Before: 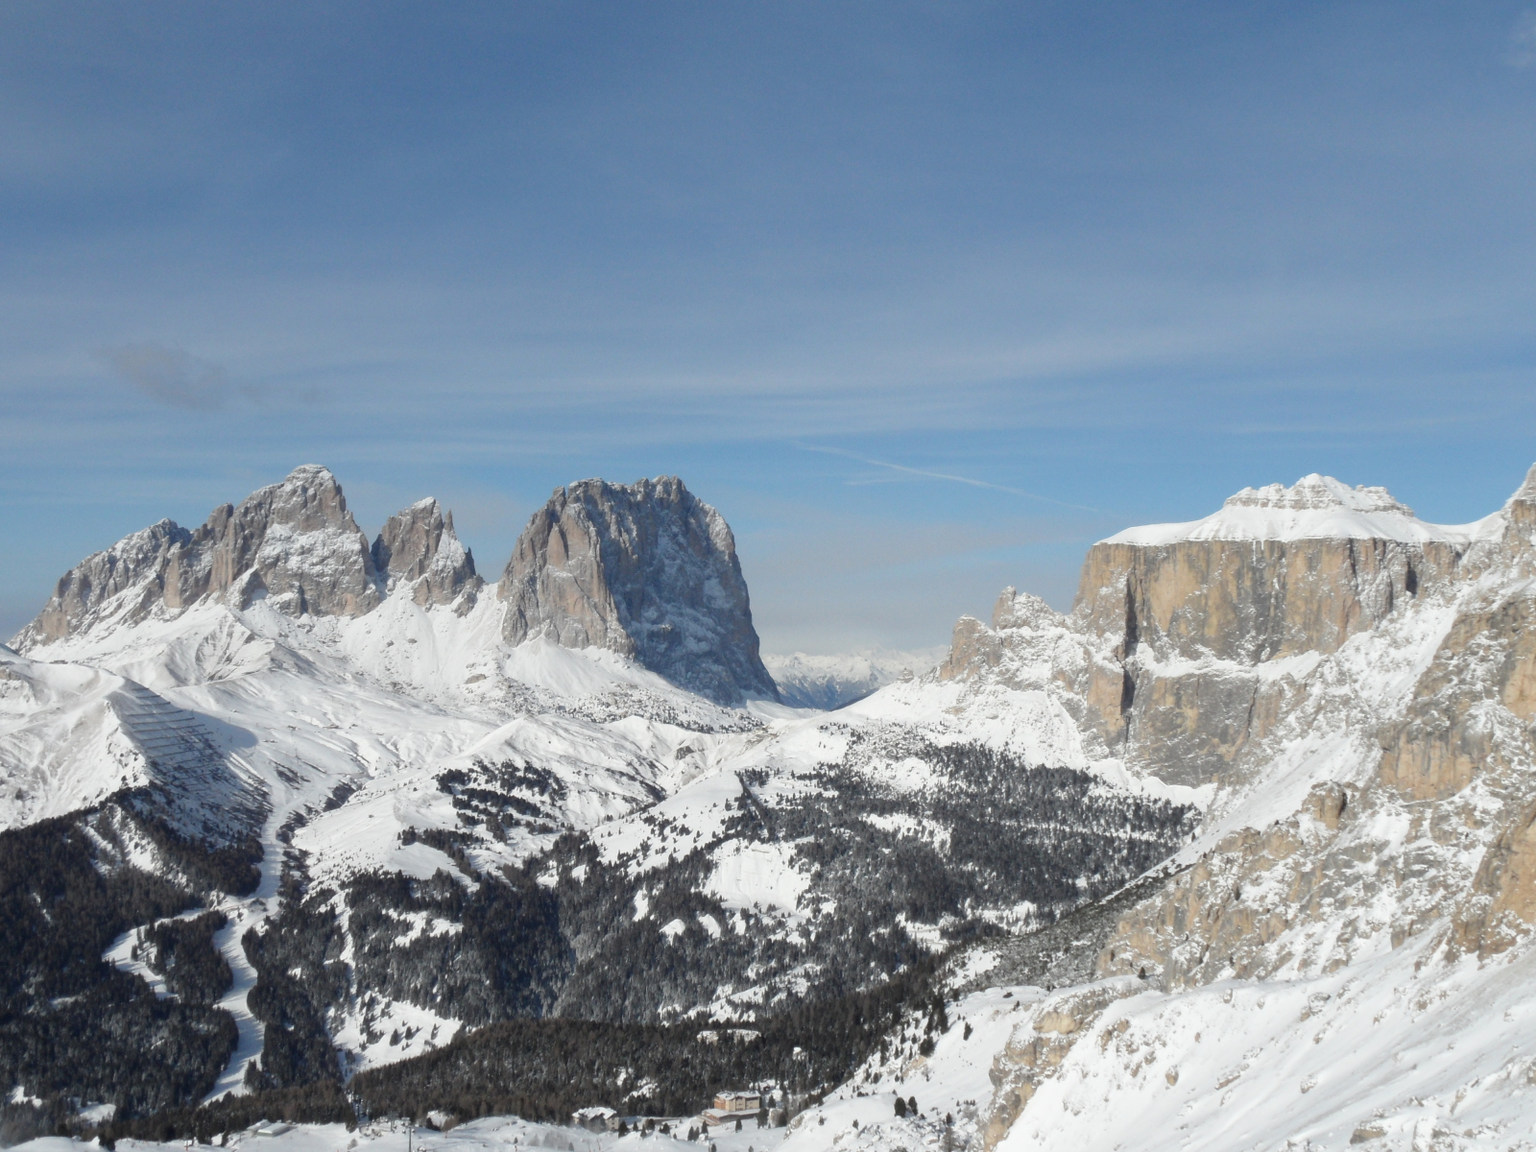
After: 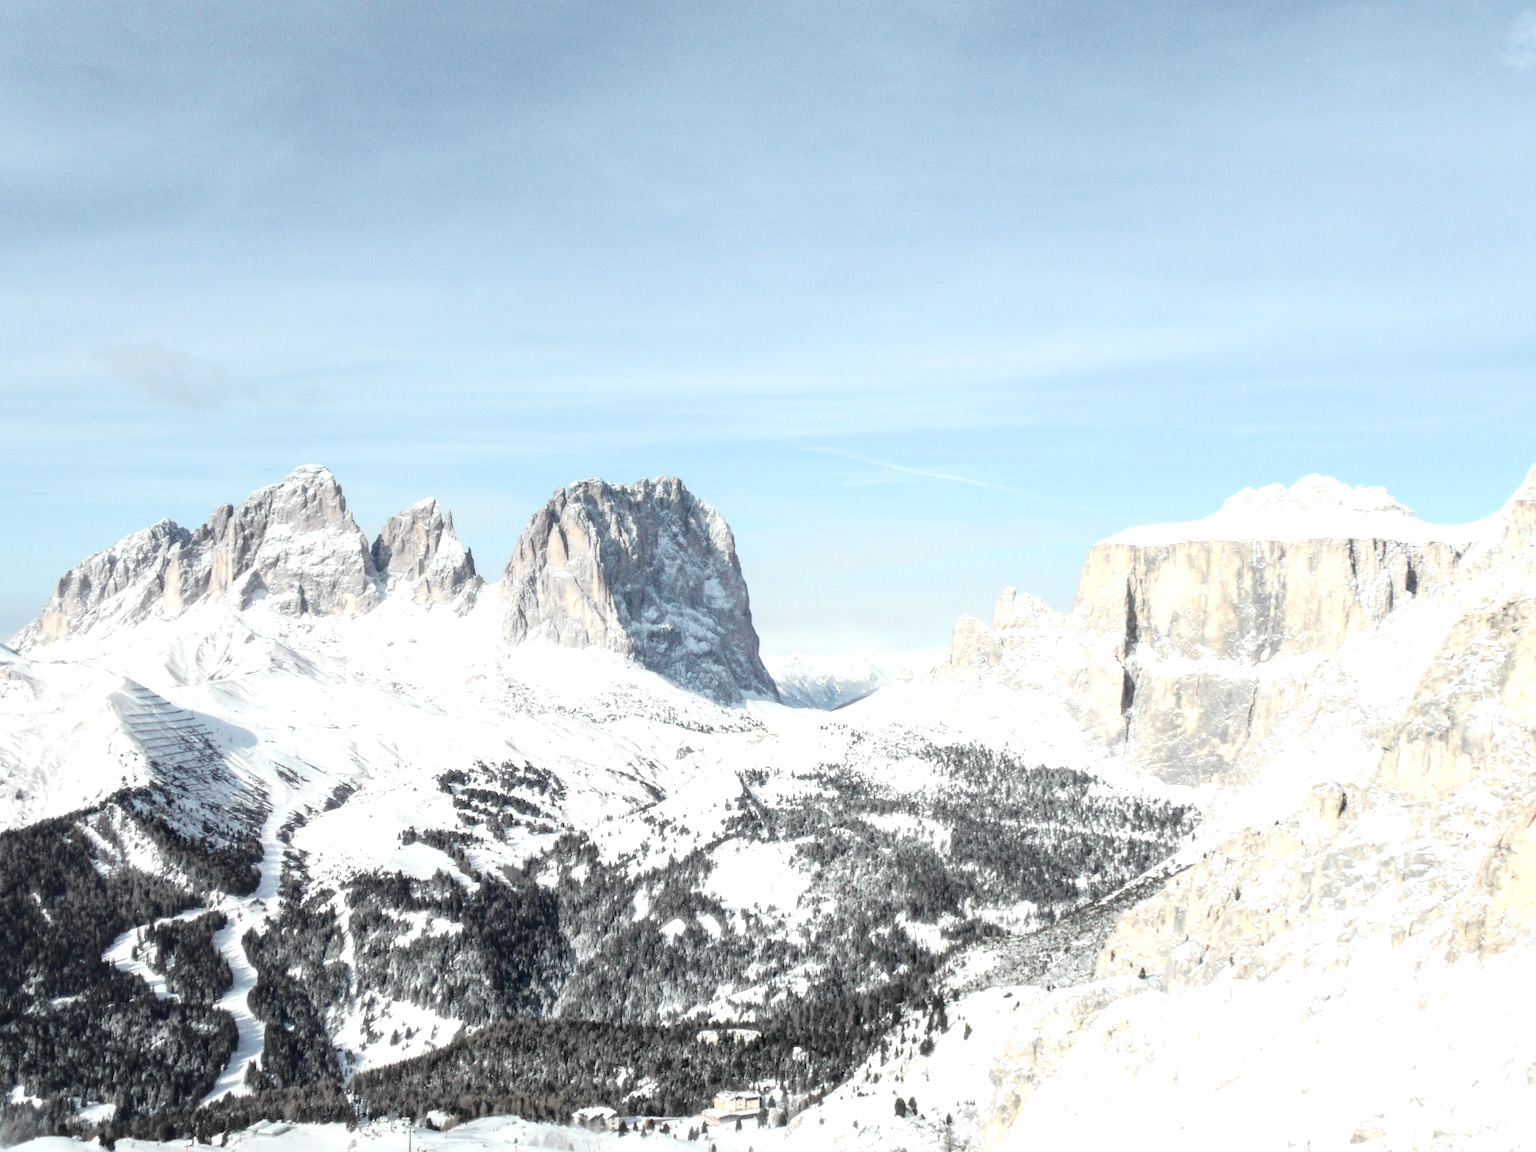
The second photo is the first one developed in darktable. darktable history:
exposure: black level correction 0, exposure 1.015 EV, compensate exposure bias true, compensate highlight preservation false
color zones: curves: ch0 [(0, 0.6) (0.129, 0.585) (0.193, 0.596) (0.429, 0.5) (0.571, 0.5) (0.714, 0.5) (0.857, 0.5) (1, 0.6)]; ch1 [(0, 0.453) (0.112, 0.245) (0.213, 0.252) (0.429, 0.233) (0.571, 0.231) (0.683, 0.242) (0.857, 0.296) (1, 0.453)]
tone curve: curves: ch0 [(0, 0.014) (0.17, 0.099) (0.392, 0.438) (0.725, 0.828) (0.872, 0.918) (1, 0.981)]; ch1 [(0, 0) (0.402, 0.36) (0.488, 0.466) (0.5, 0.499) (0.515, 0.515) (0.574, 0.595) (0.619, 0.65) (0.701, 0.725) (1, 1)]; ch2 [(0, 0) (0.432, 0.422) (0.486, 0.49) (0.503, 0.503) (0.523, 0.554) (0.562, 0.606) (0.644, 0.694) (0.717, 0.753) (1, 0.991)], color space Lab, independent channels
local contrast: detail 130%
